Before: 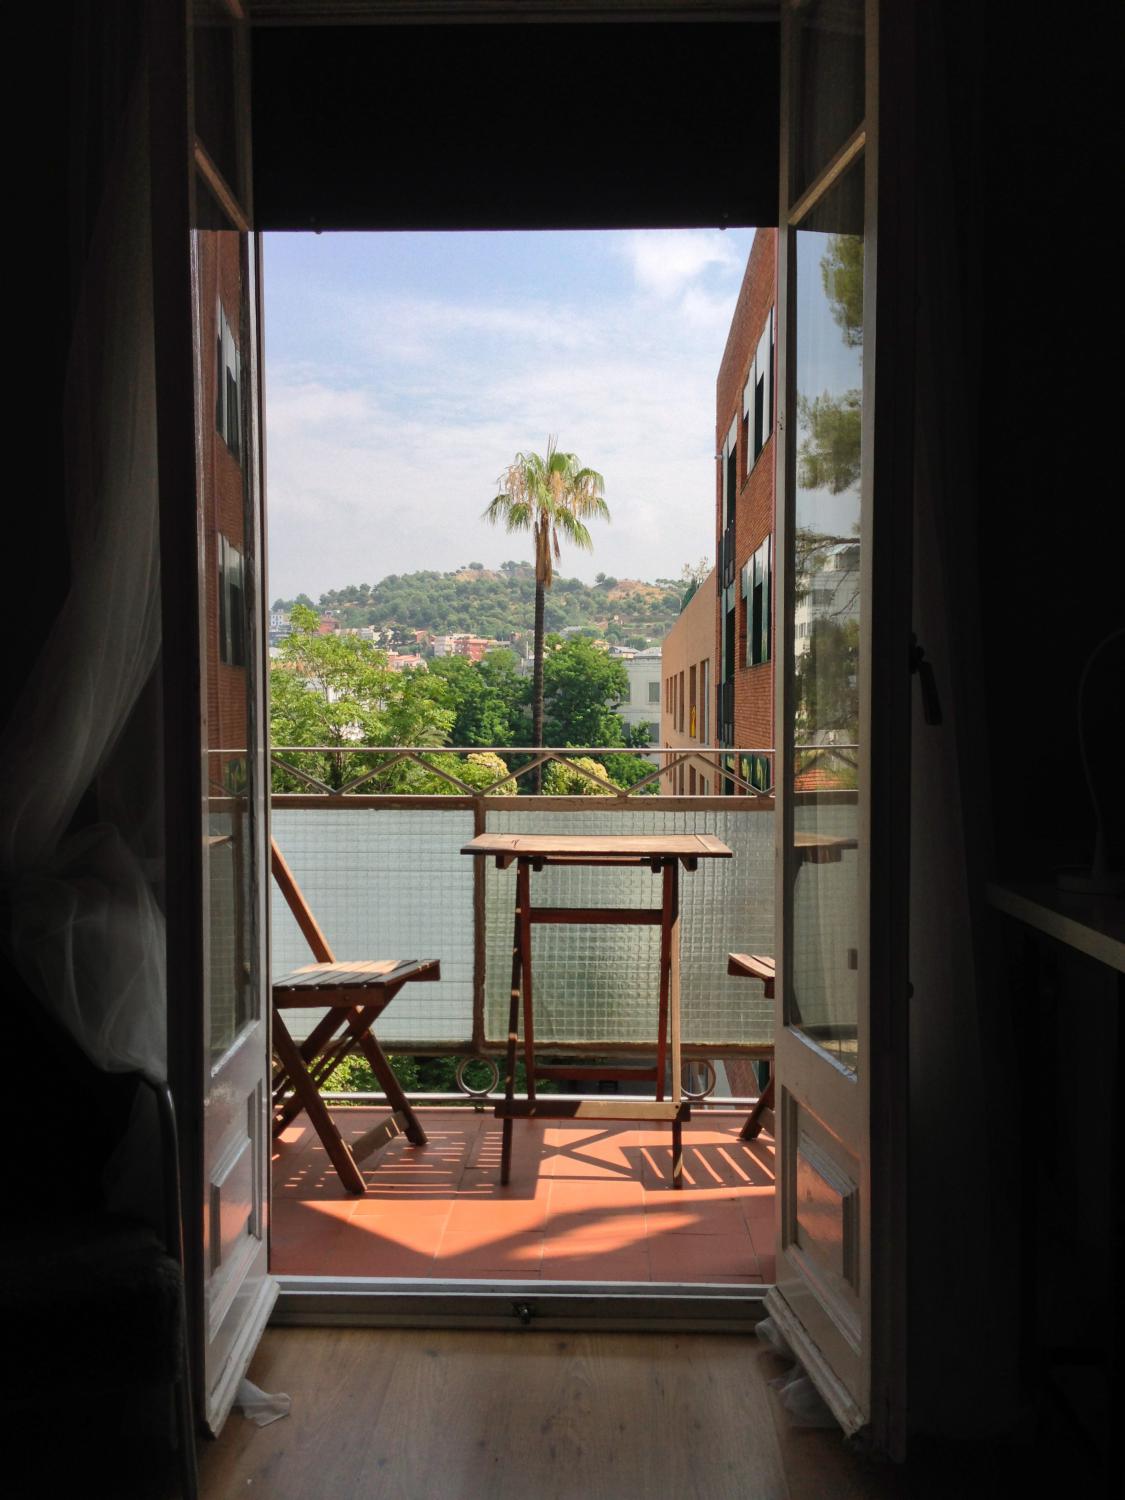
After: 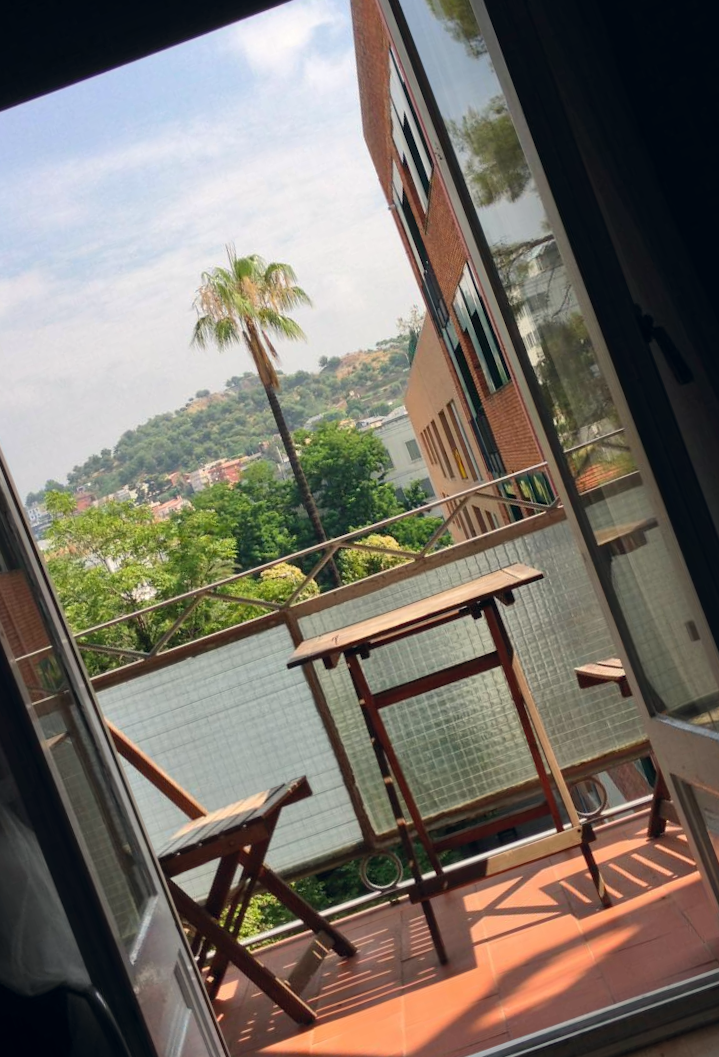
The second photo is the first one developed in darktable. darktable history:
crop and rotate: angle 20.37°, left 6.72%, right 3.669%, bottom 1.184%
color correction: highlights a* 0.185, highlights b* 2.67, shadows a* -1.09, shadows b* -4.41
